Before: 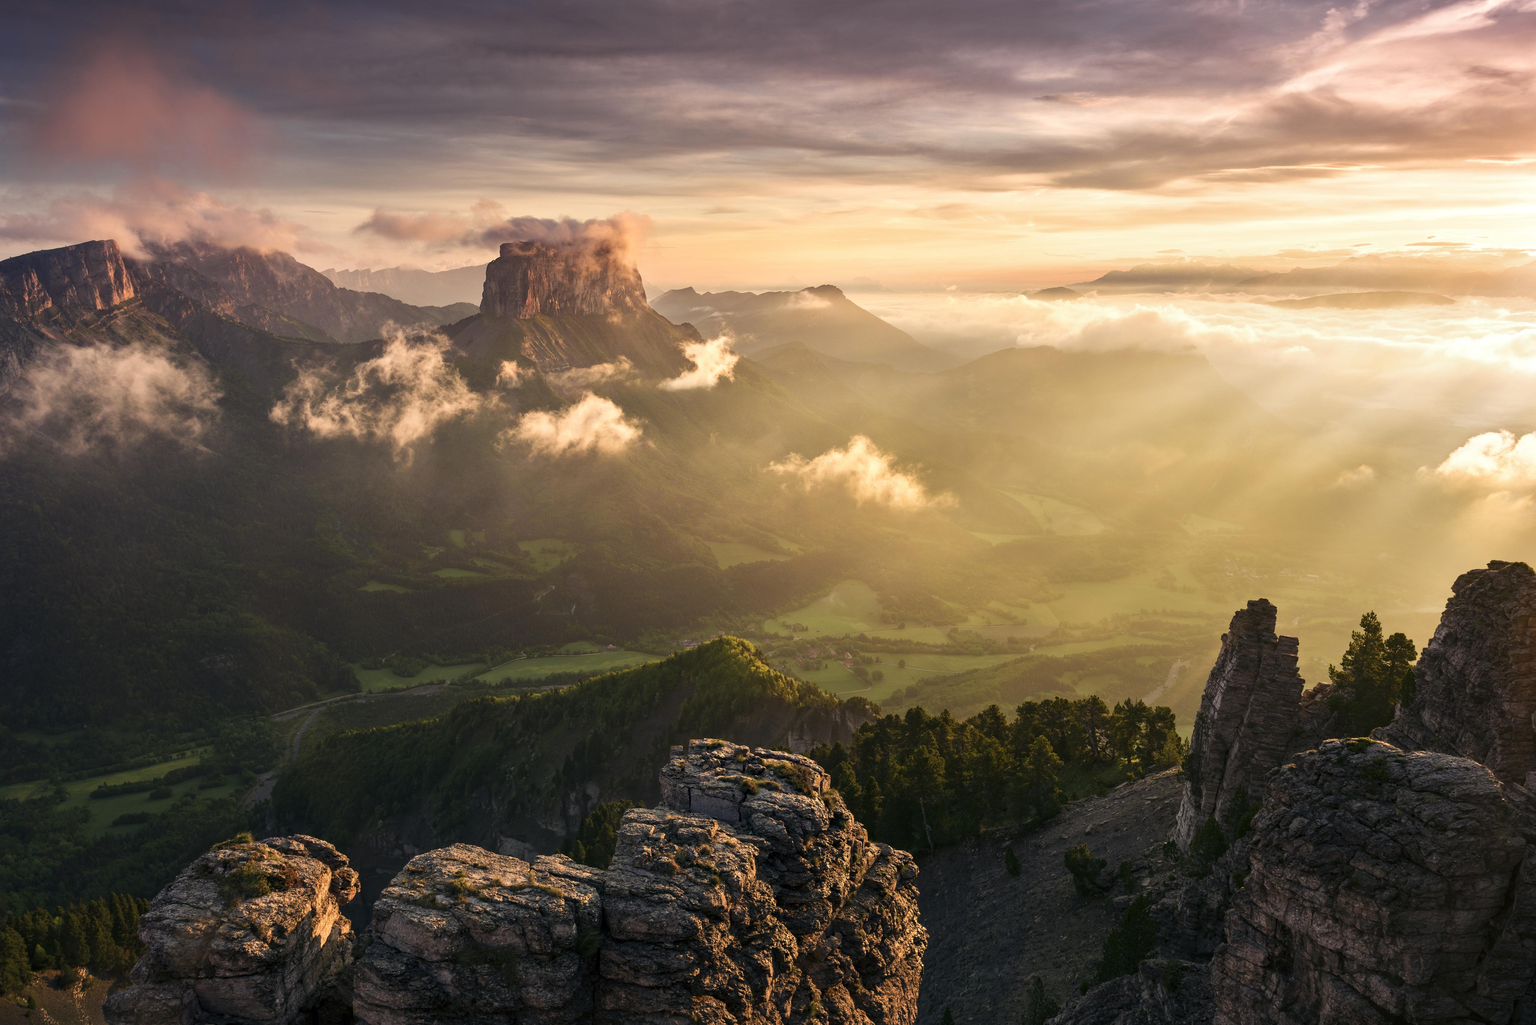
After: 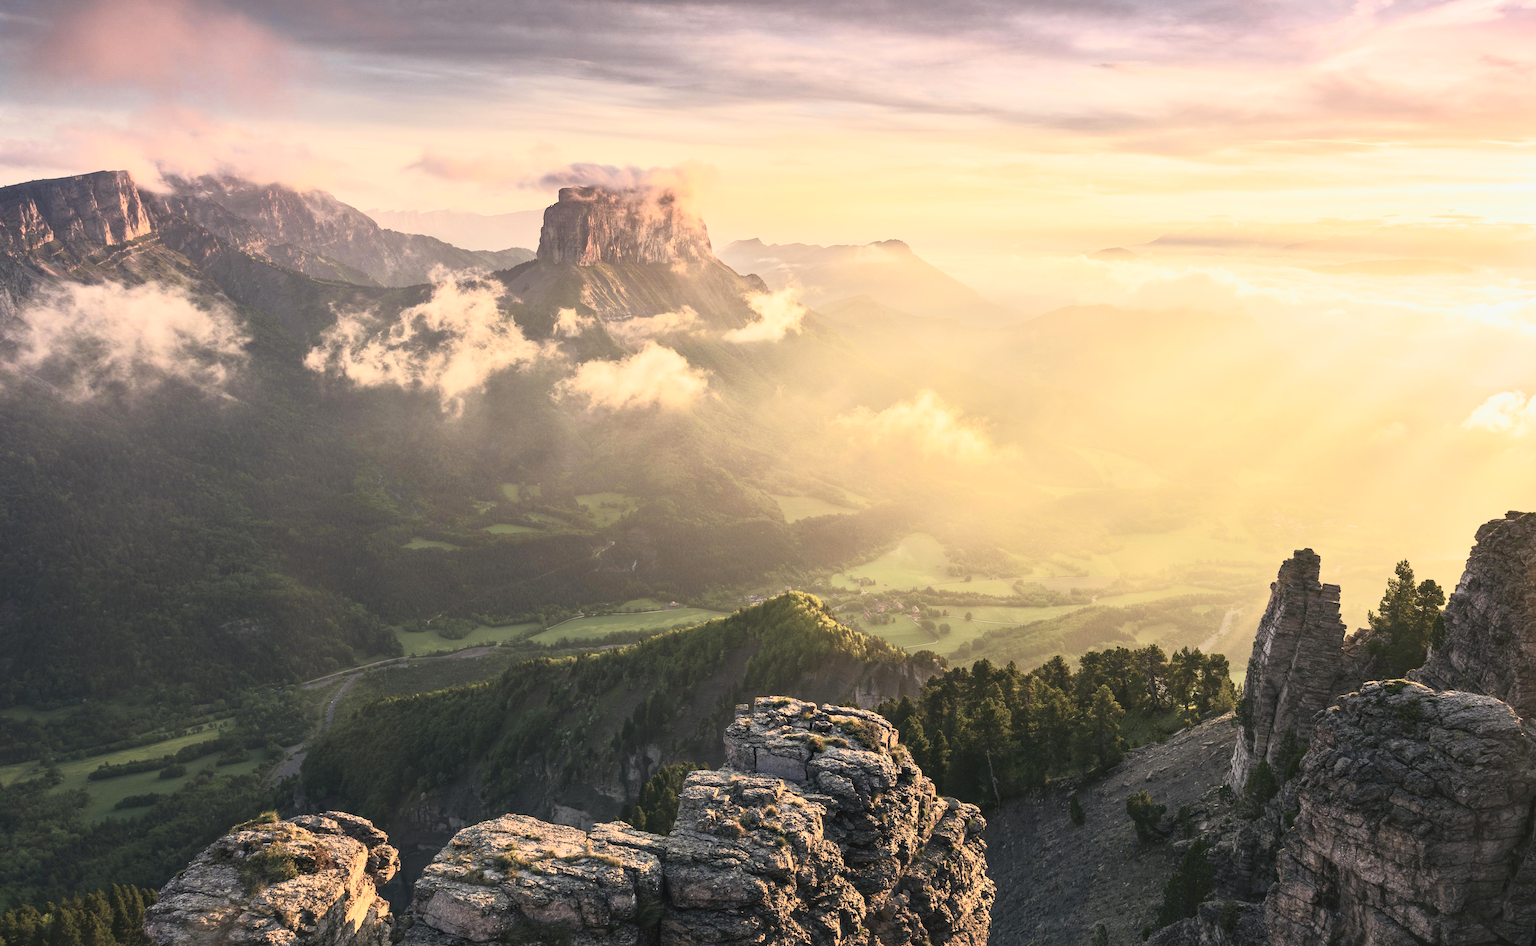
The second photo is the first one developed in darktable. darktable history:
rotate and perspective: rotation -0.013°, lens shift (vertical) -0.027, lens shift (horizontal) 0.178, crop left 0.016, crop right 0.989, crop top 0.082, crop bottom 0.918
tone curve: curves: ch0 [(0, 0.052) (0.207, 0.35) (0.392, 0.592) (0.54, 0.803) (0.725, 0.922) (0.99, 0.974)], color space Lab, independent channels, preserve colors none
